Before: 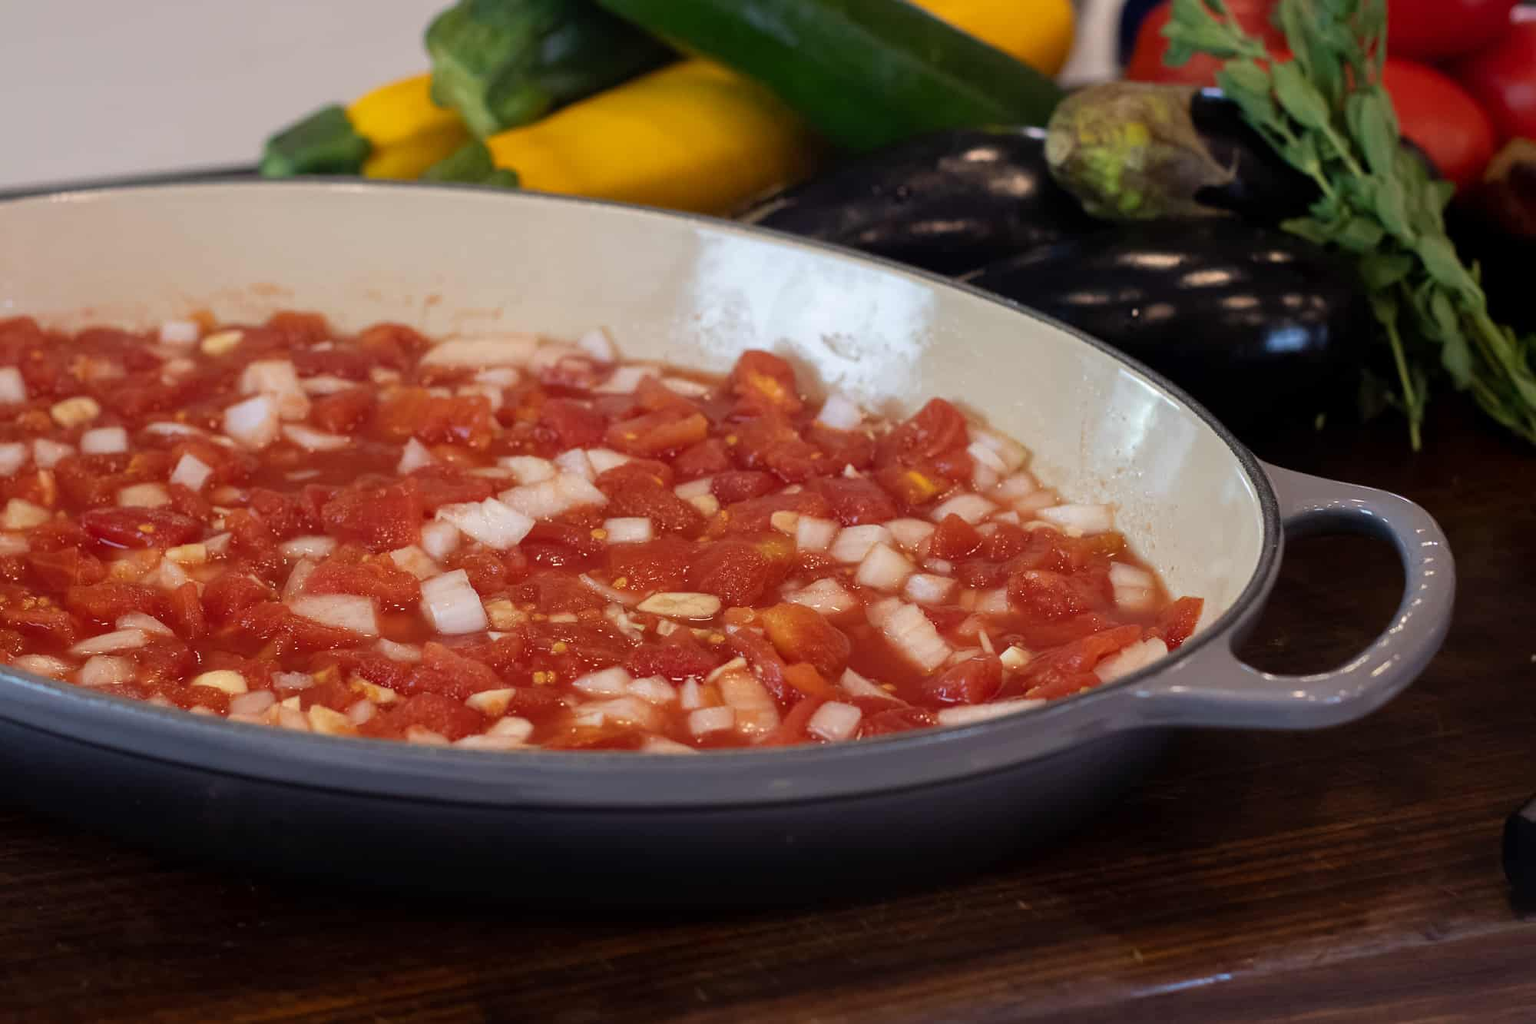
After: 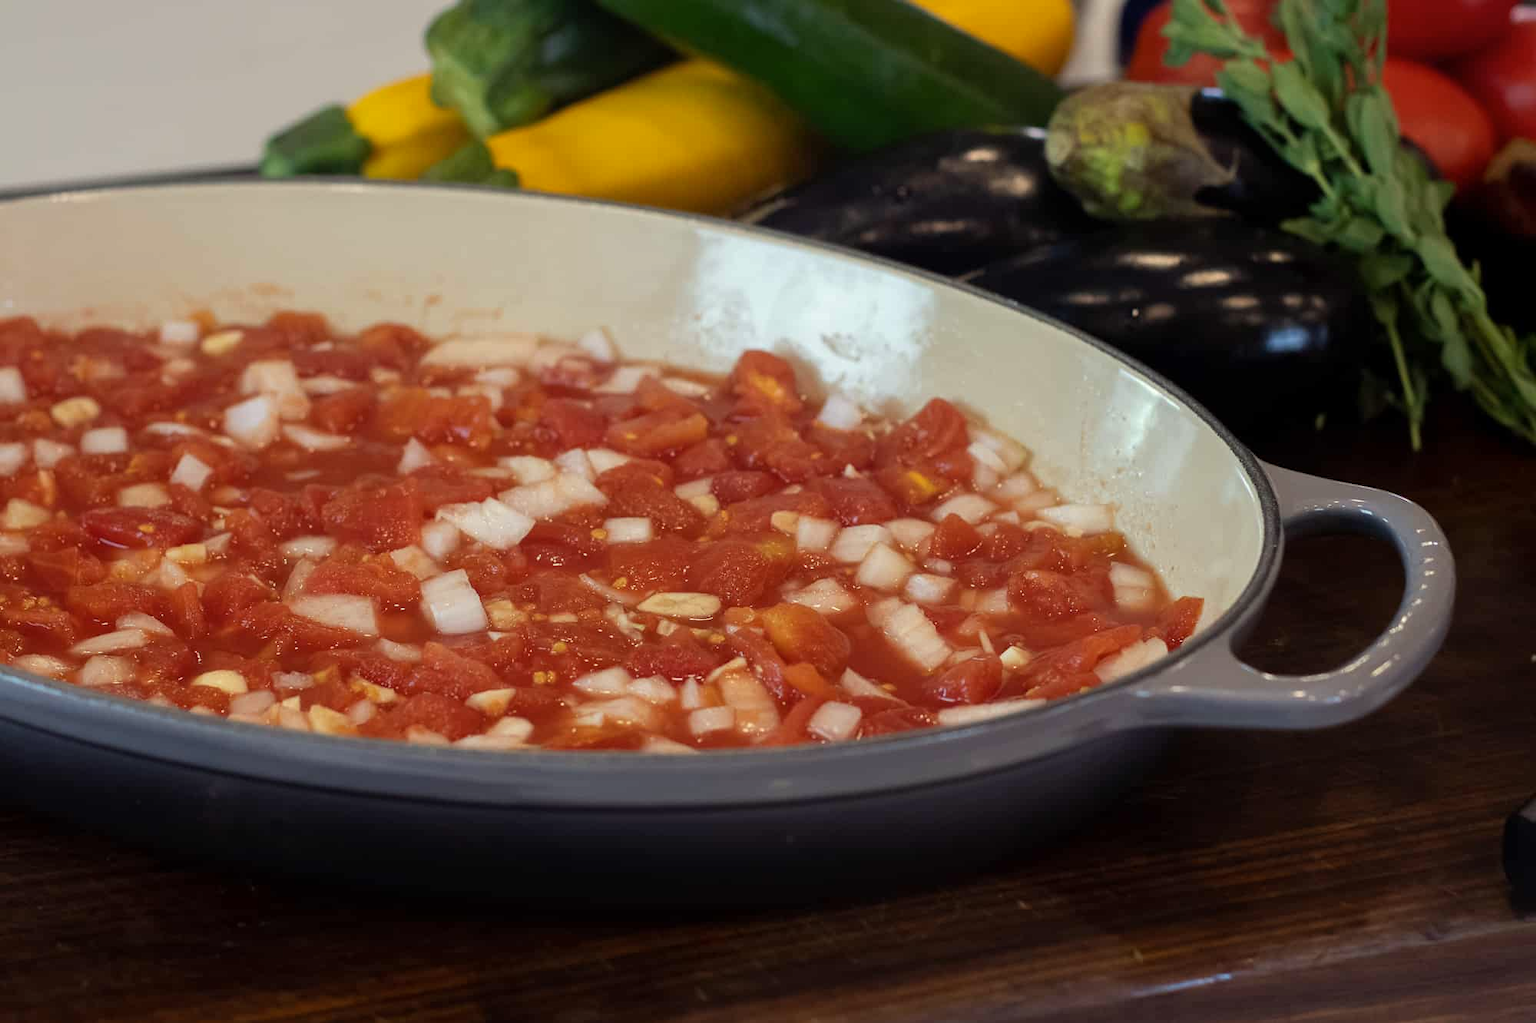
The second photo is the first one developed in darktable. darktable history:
color correction: highlights a* -4.51, highlights b* 5.06, saturation 0.96
